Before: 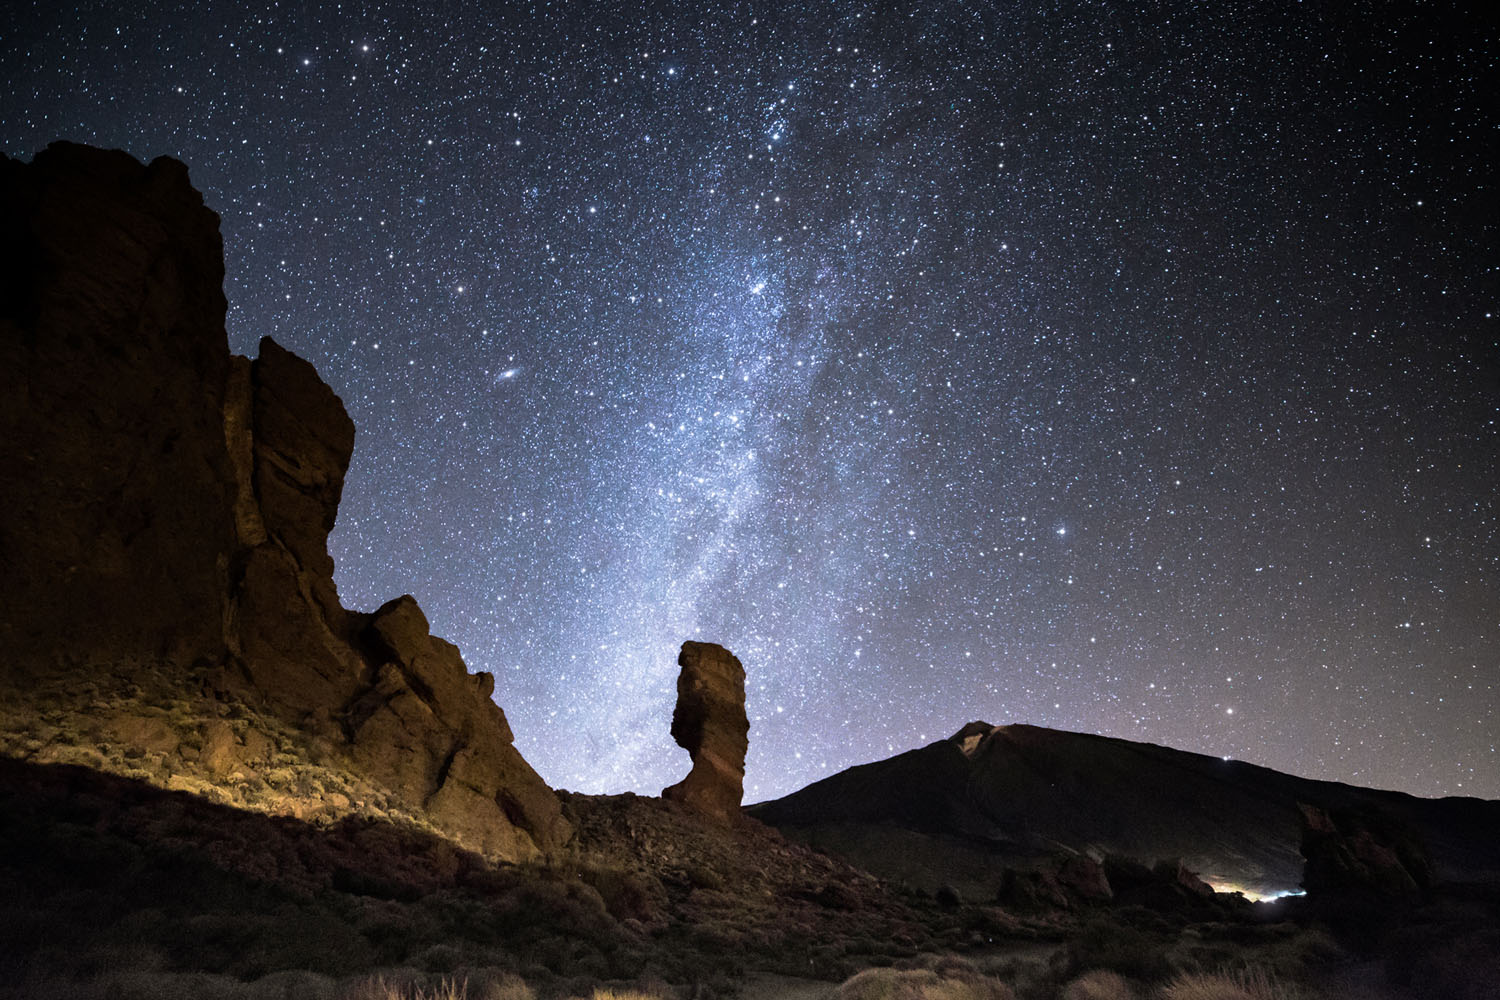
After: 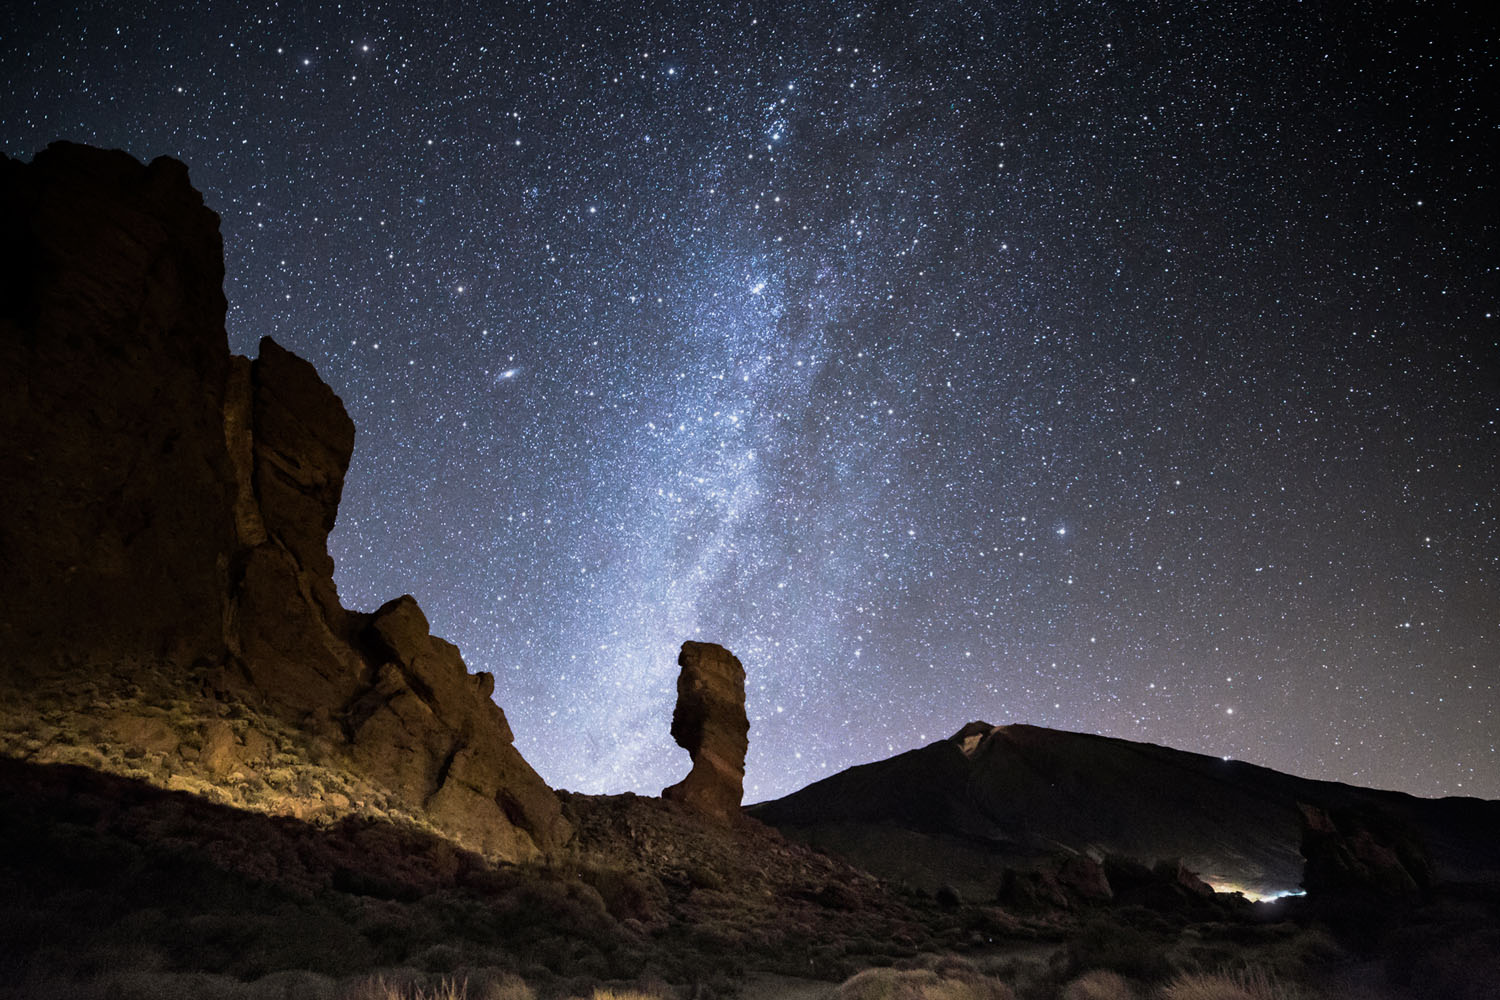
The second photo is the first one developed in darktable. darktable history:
exposure: exposure -0.153 EV, compensate highlight preservation false
